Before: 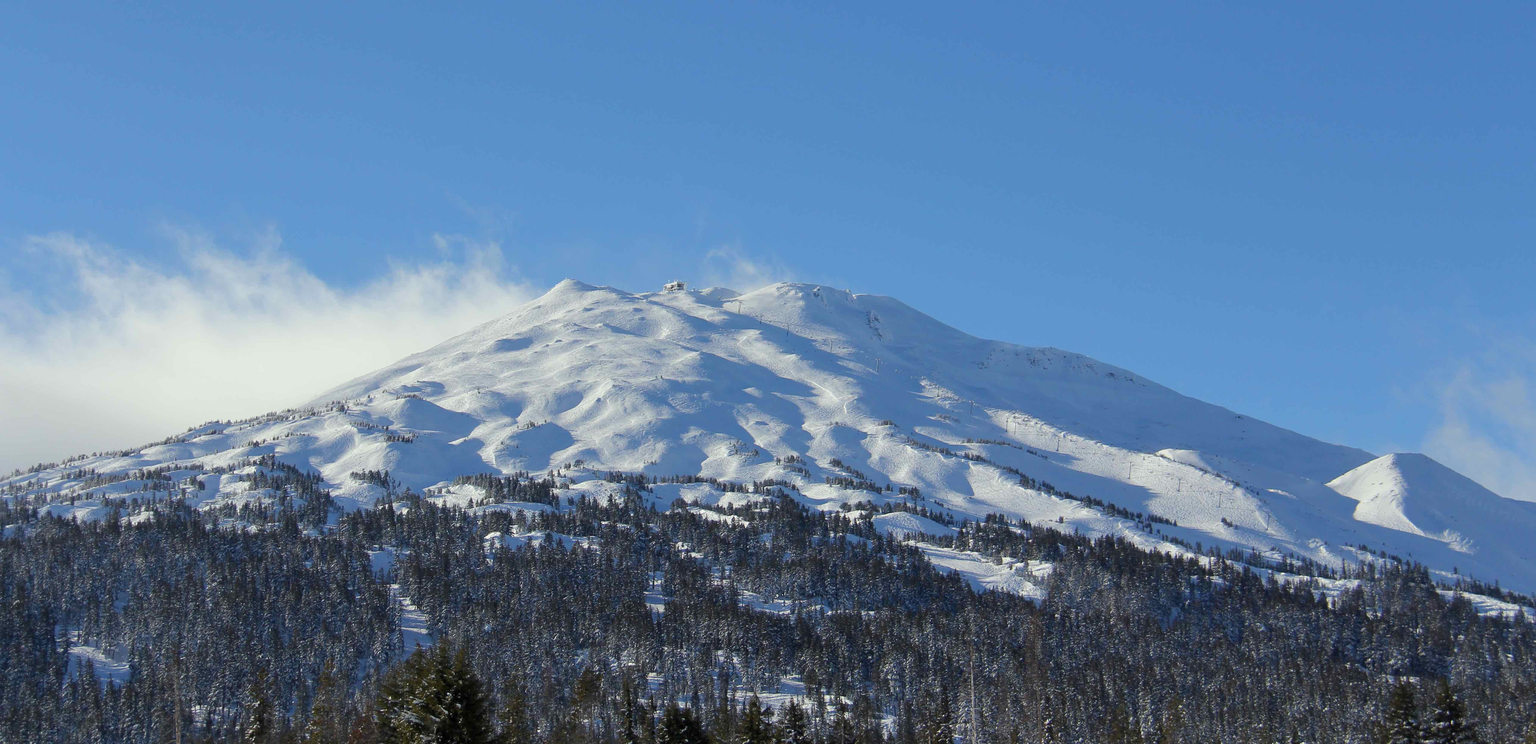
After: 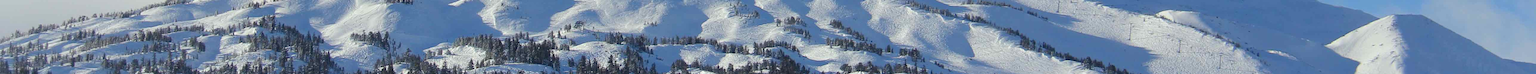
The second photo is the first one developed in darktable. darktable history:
crop and rotate: top 59.084%, bottom 30.916%
white balance: emerald 1
